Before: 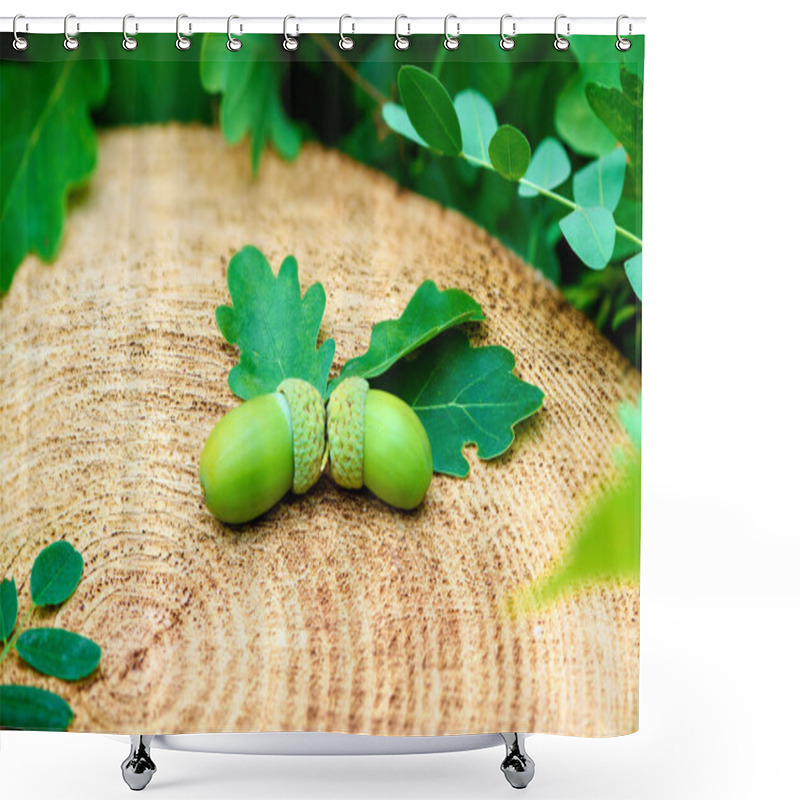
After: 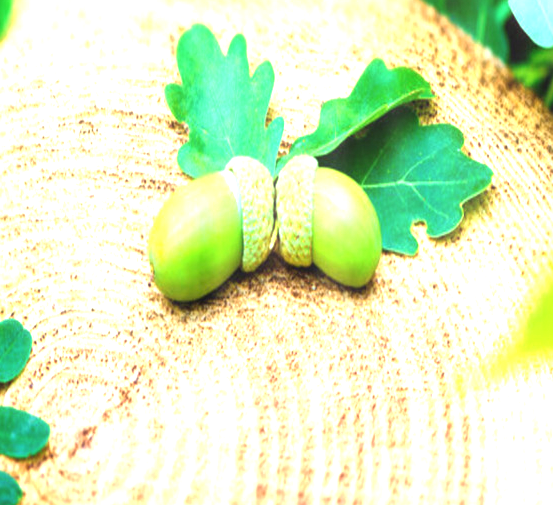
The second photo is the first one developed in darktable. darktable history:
crop: left 6.472%, top 27.779%, right 24.334%, bottom 9.016%
haze removal: strength -0.06, compatibility mode true, adaptive false
exposure: black level correction 0, exposure 1.461 EV, compensate highlight preservation false
